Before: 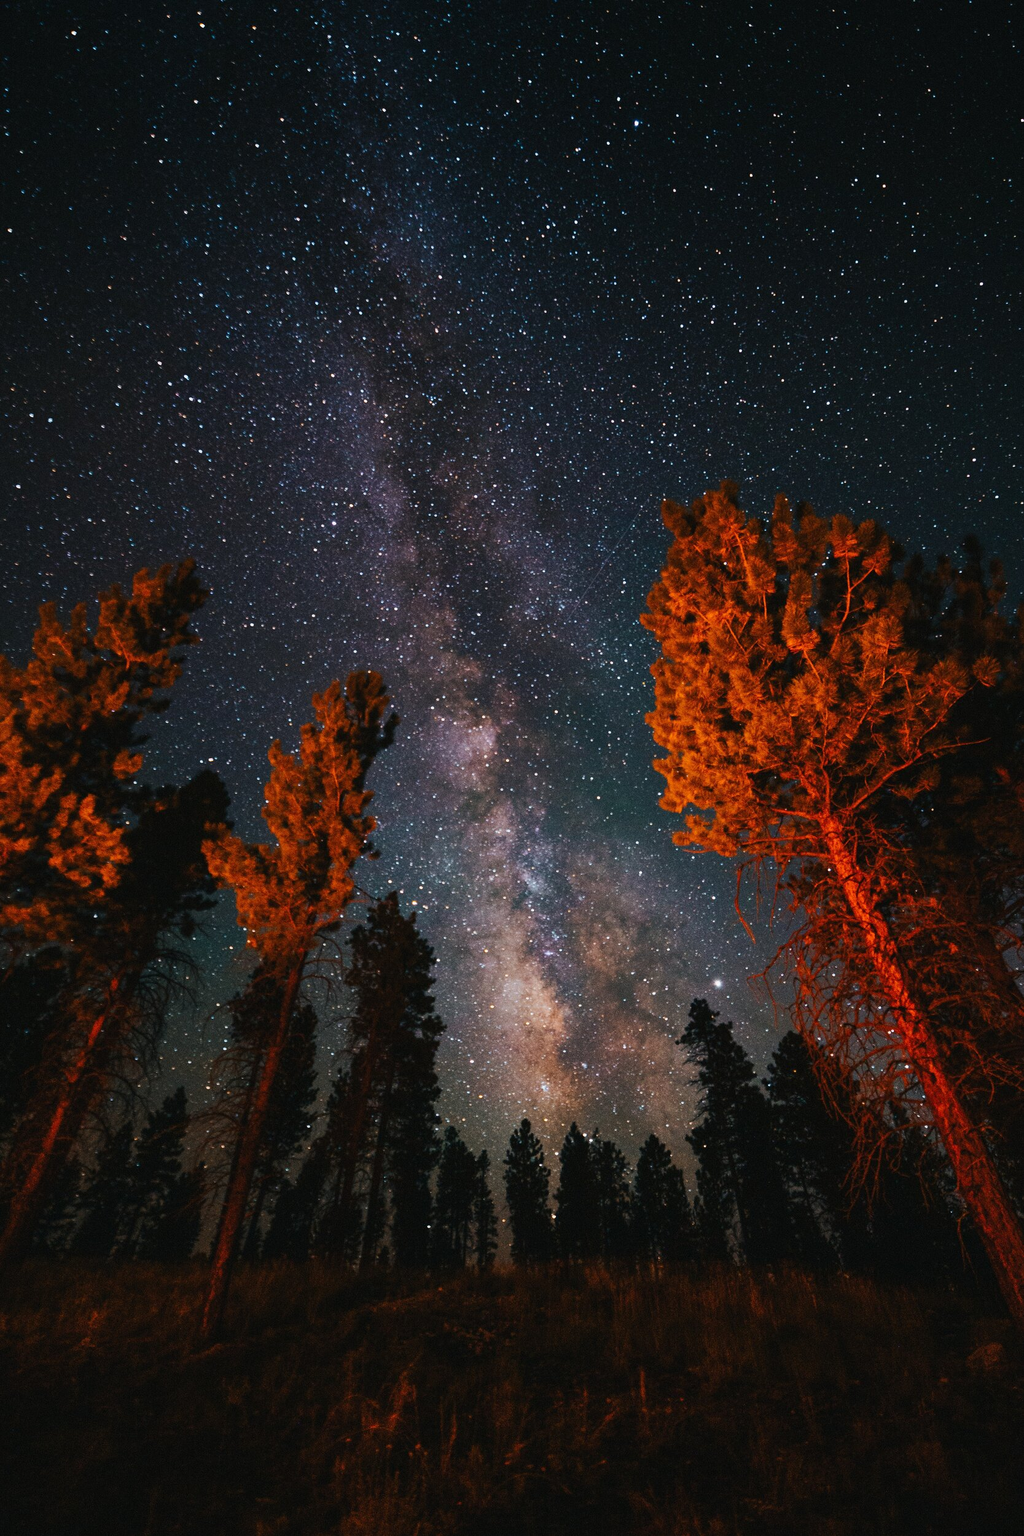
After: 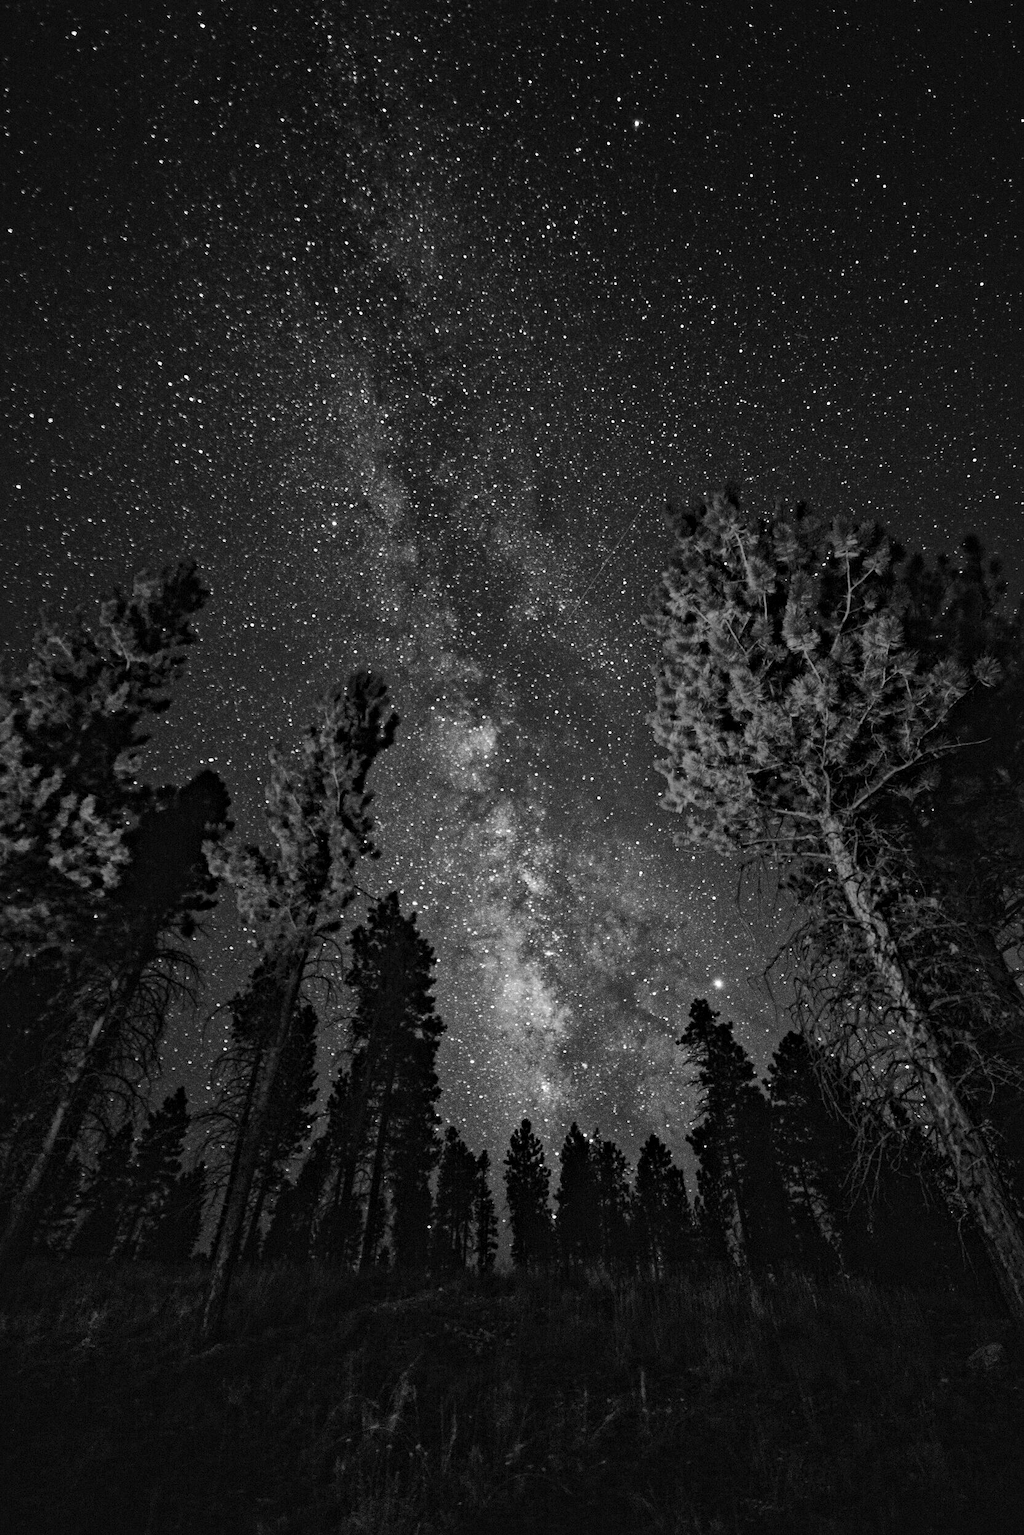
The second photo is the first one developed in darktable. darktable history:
color balance rgb: perceptual saturation grading › global saturation 29.383%
local contrast: mode bilateral grid, contrast 20, coarseness 19, detail 163%, midtone range 0.2
color calibration: output gray [0.22, 0.42, 0.37, 0], x 0.398, y 0.386, temperature 3641.21 K
